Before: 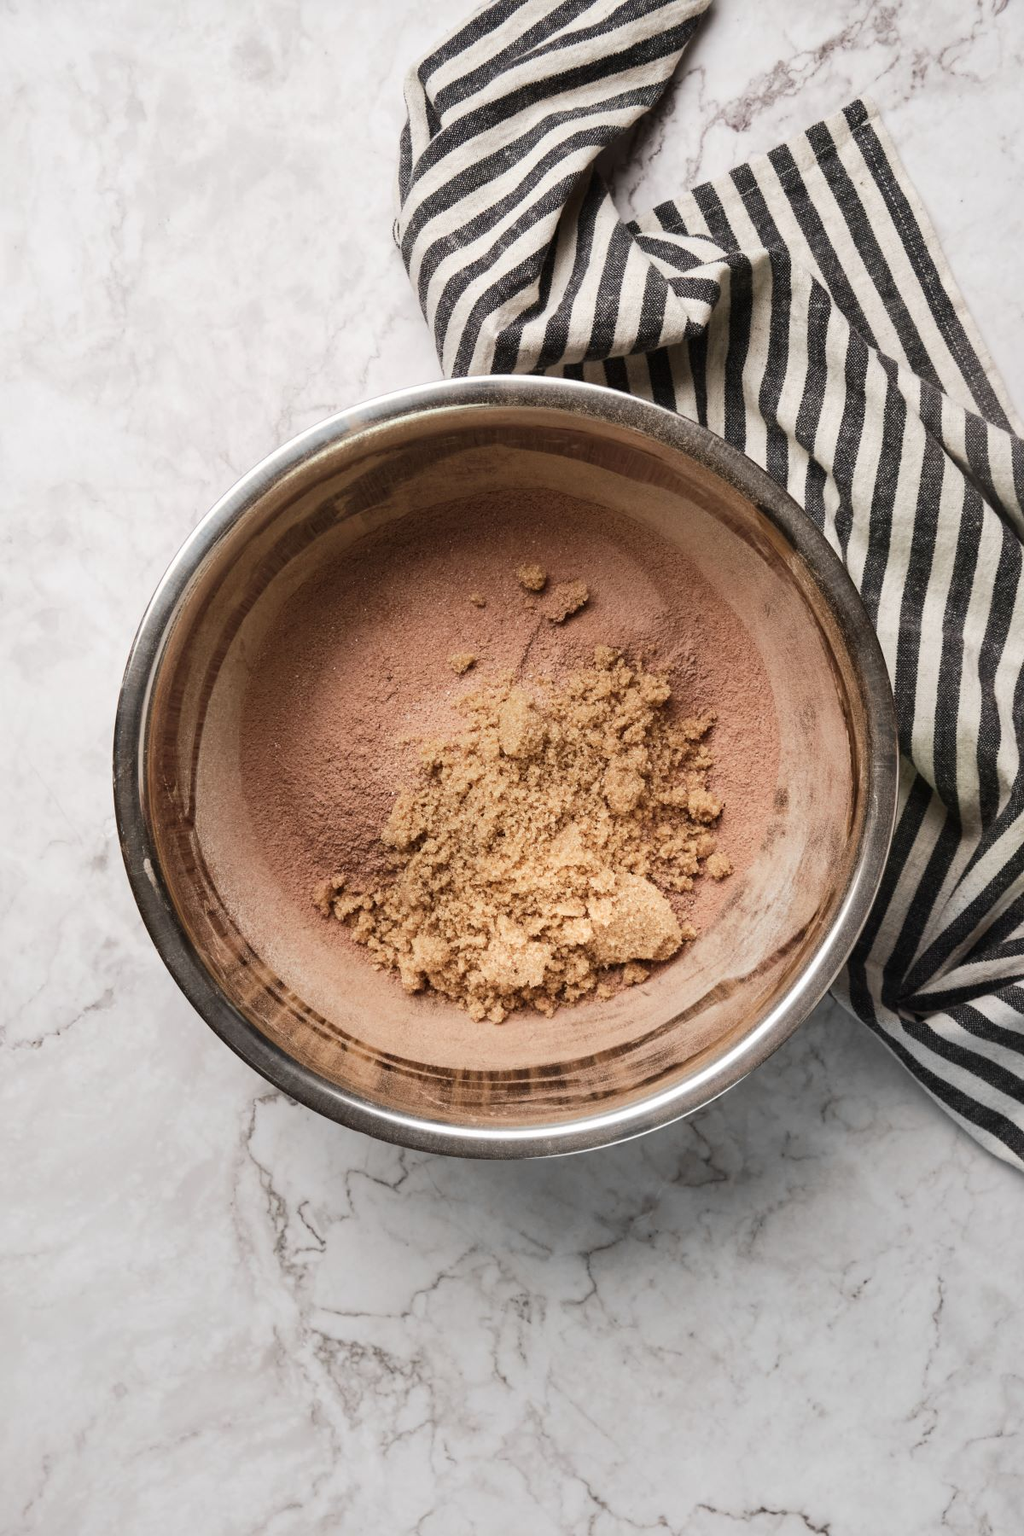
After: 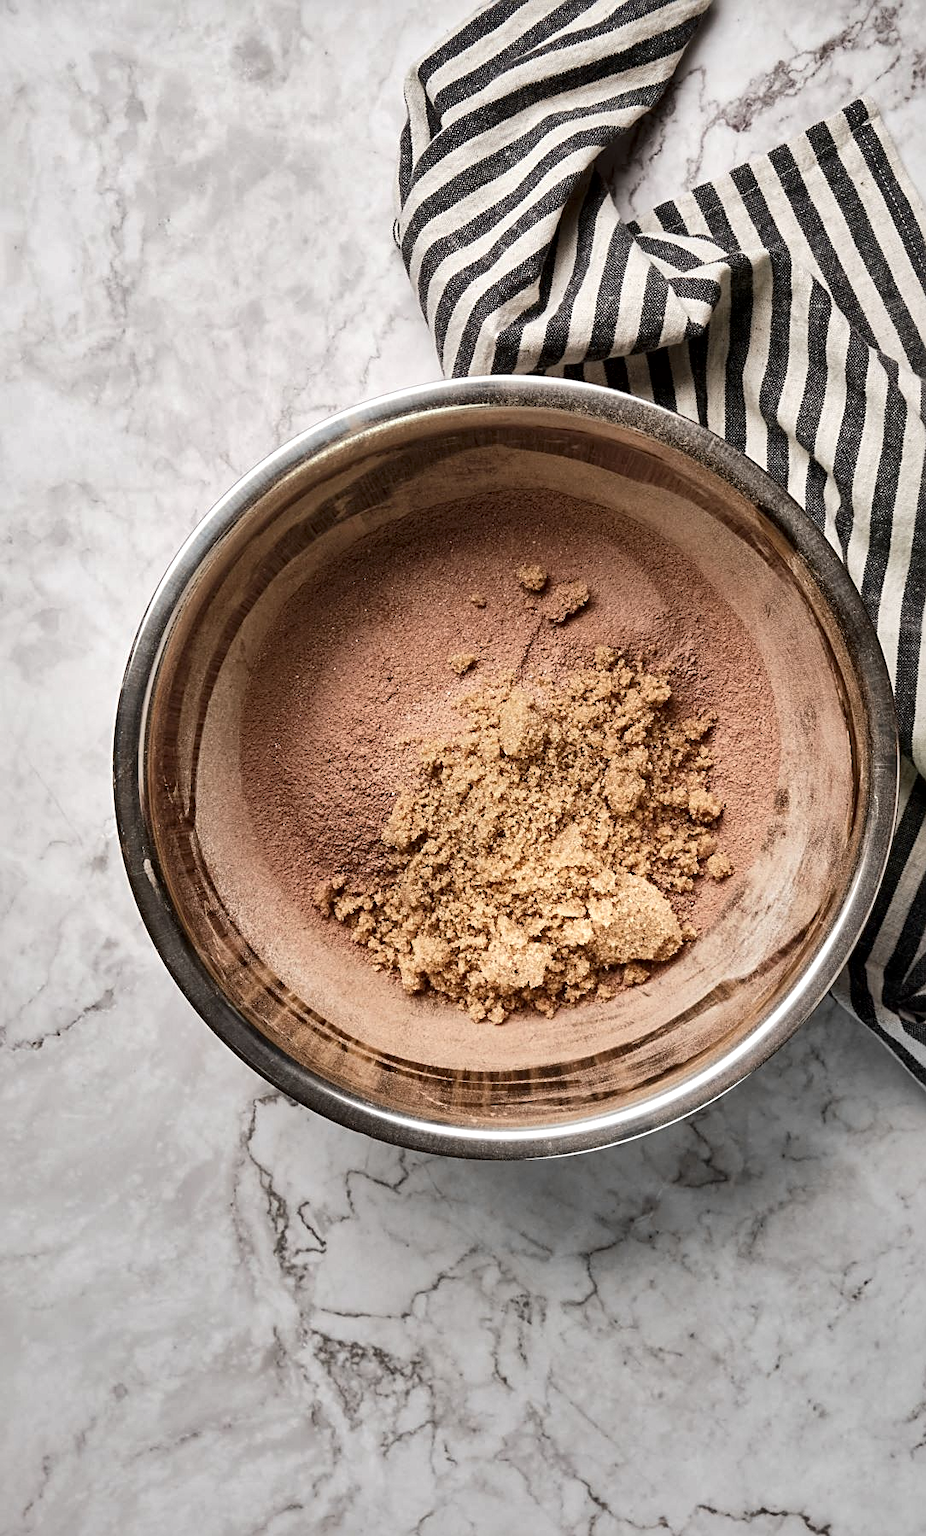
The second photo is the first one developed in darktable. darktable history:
shadows and highlights: shadows 53, soften with gaussian
local contrast: mode bilateral grid, contrast 25, coarseness 47, detail 151%, midtone range 0.2
sharpen: on, module defaults
crop: right 9.509%, bottom 0.031%
